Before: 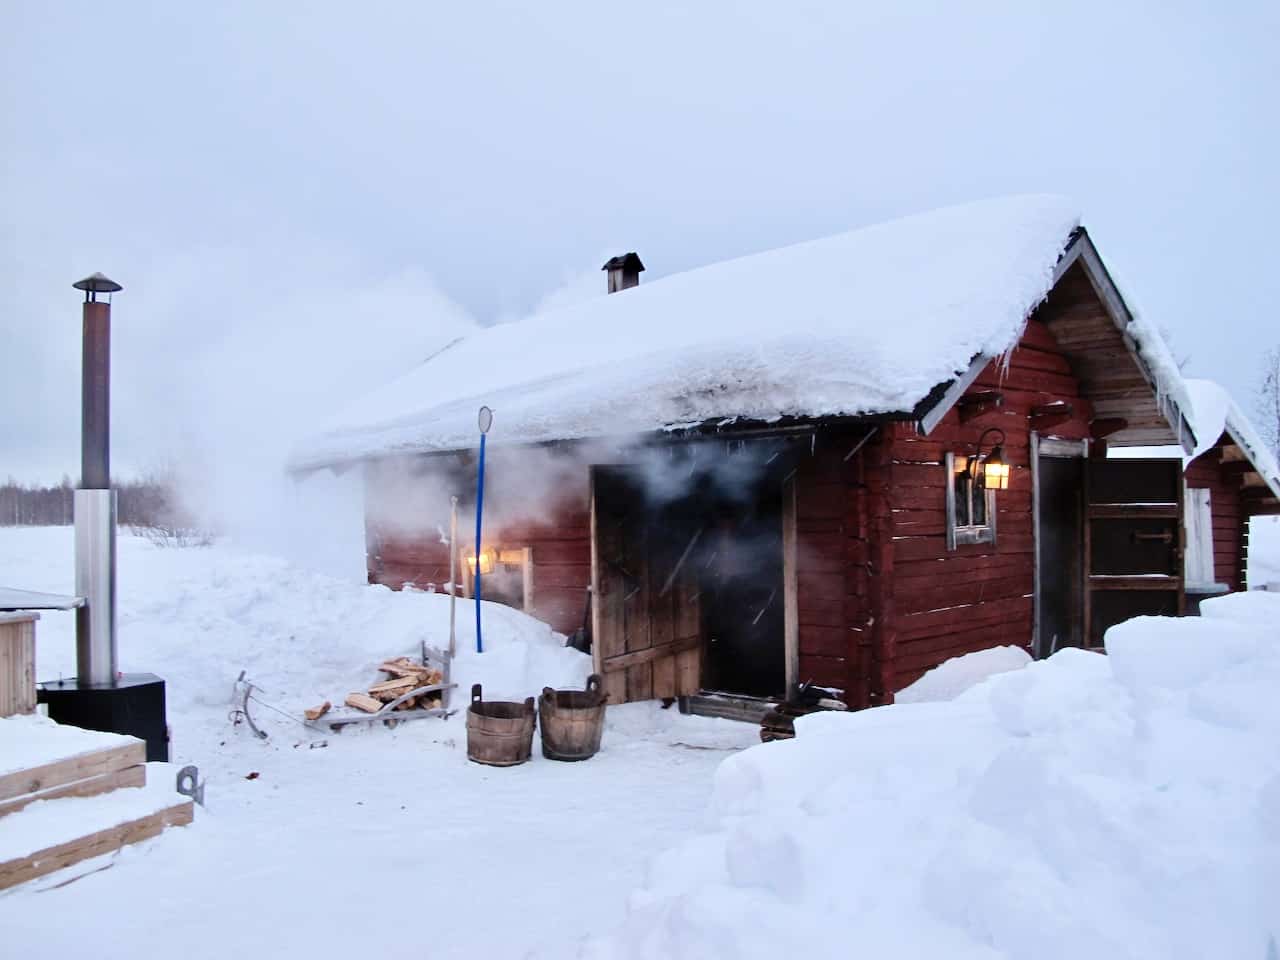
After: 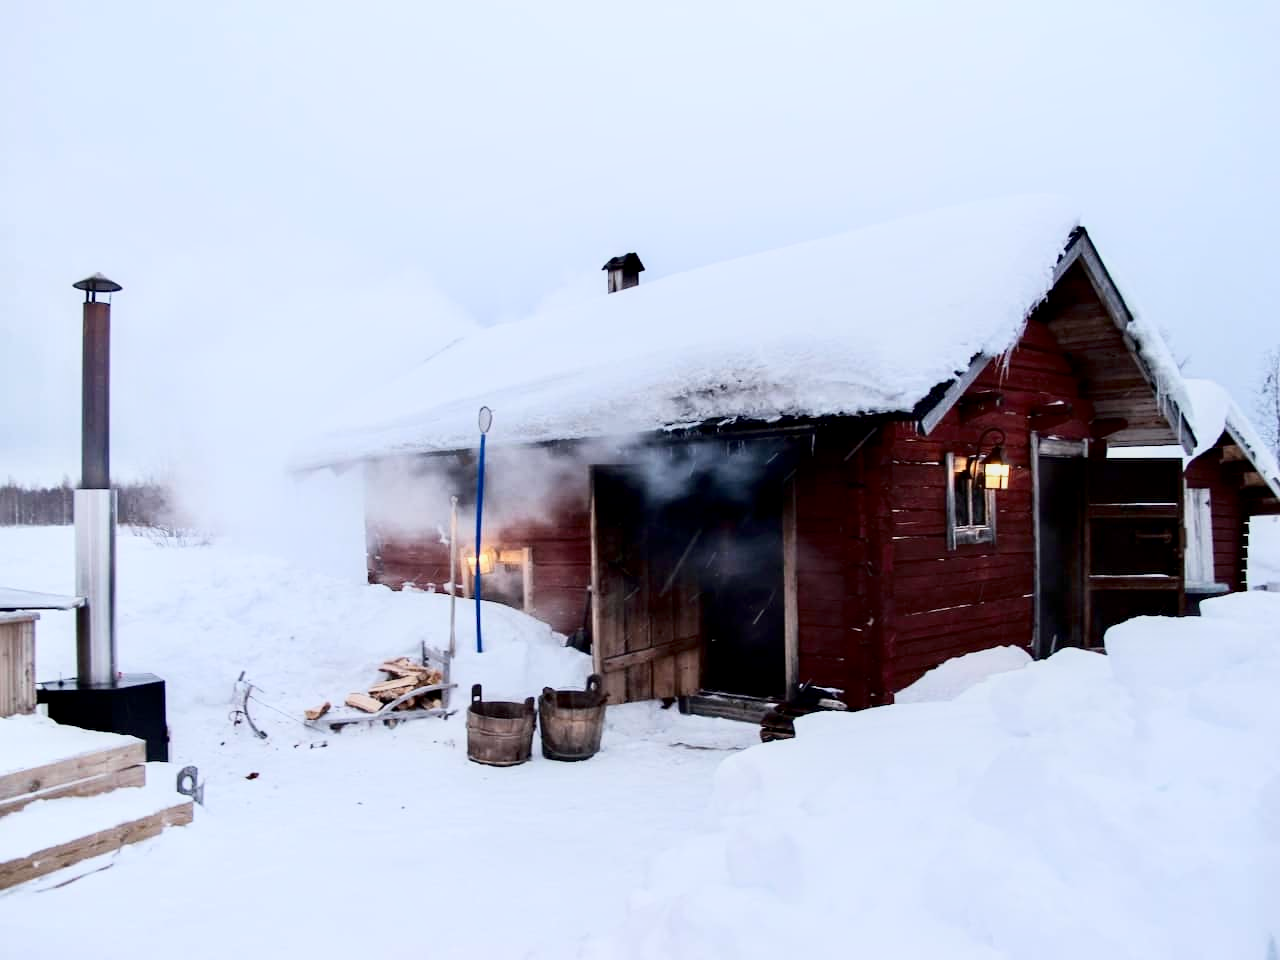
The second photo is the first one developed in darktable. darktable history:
local contrast: highlights 61%, shadows 106%, detail 107%, midtone range 0.529
shadows and highlights: shadows -62.32, white point adjustment -5.22, highlights 61.59
